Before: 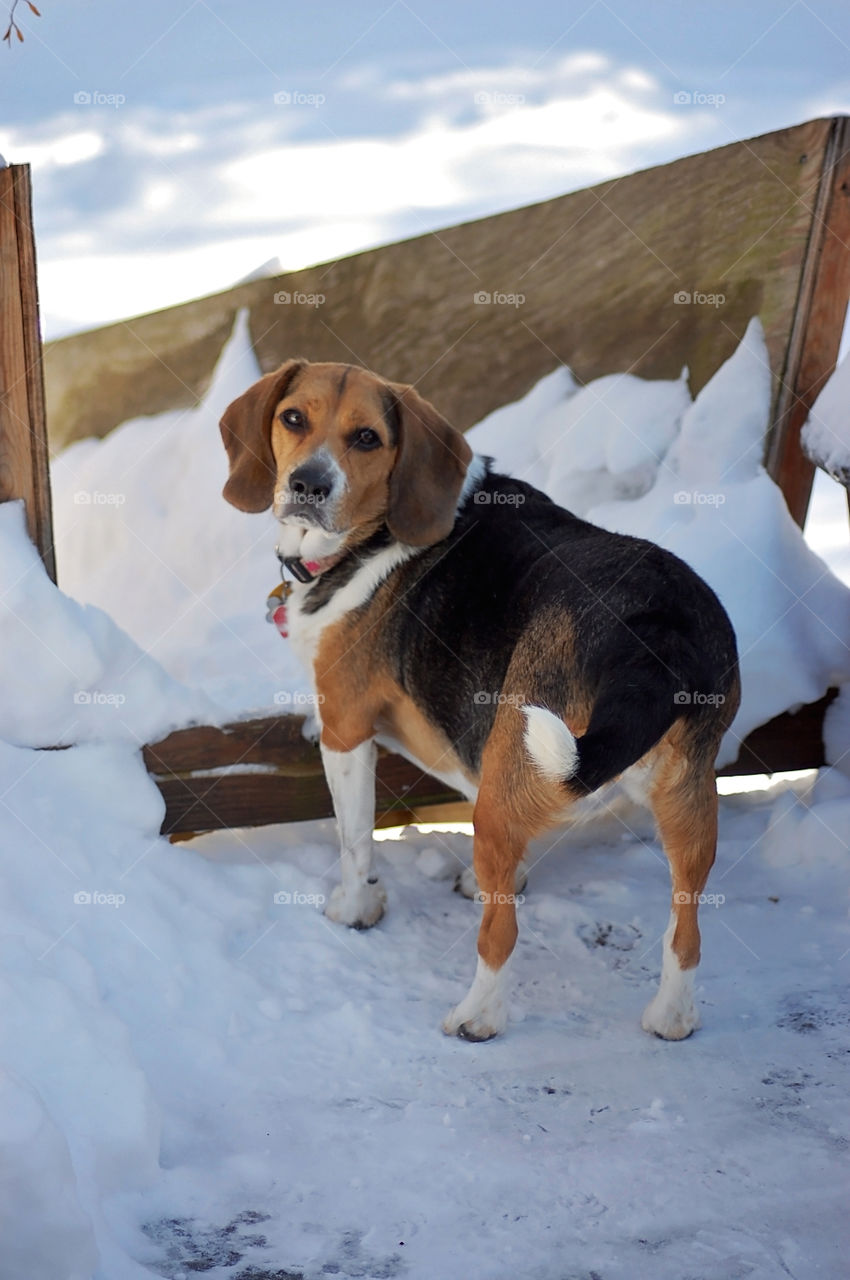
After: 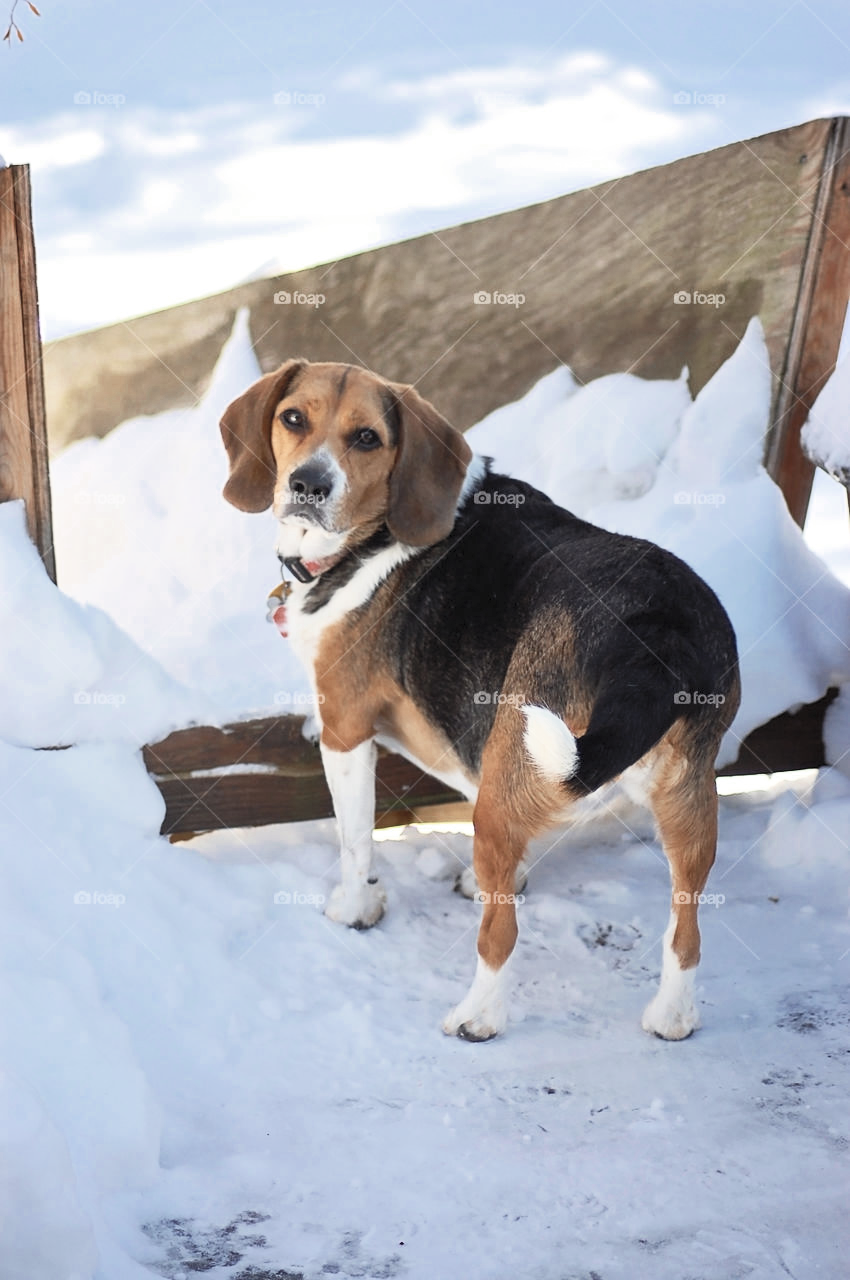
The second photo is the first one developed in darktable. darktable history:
color zones: curves: ch0 [(0, 0.5) (0.125, 0.4) (0.25, 0.5) (0.375, 0.4) (0.5, 0.4) (0.625, 0.35) (0.75, 0.35) (0.875, 0.5)]; ch1 [(0, 0.35) (0.125, 0.45) (0.25, 0.35) (0.375, 0.35) (0.5, 0.35) (0.625, 0.35) (0.75, 0.45) (0.875, 0.35)]; ch2 [(0, 0.6) (0.125, 0.5) (0.25, 0.5) (0.375, 0.6) (0.5, 0.6) (0.625, 0.5) (0.75, 0.5) (0.875, 0.5)]
contrast brightness saturation: contrast 0.372, brightness 0.513
